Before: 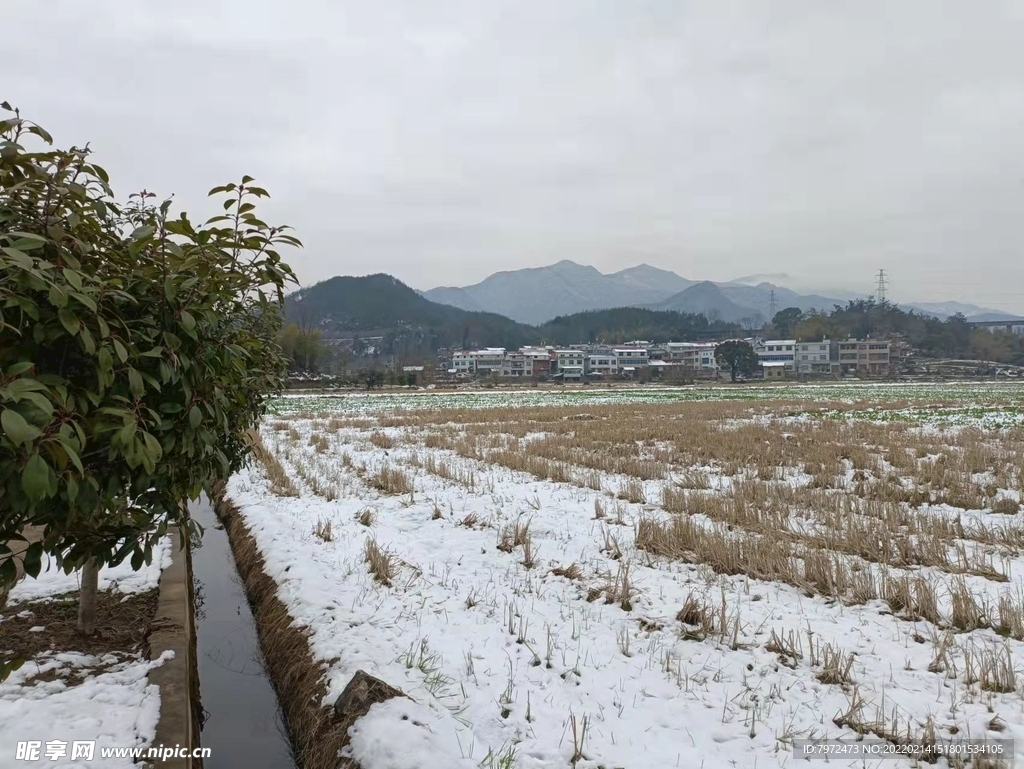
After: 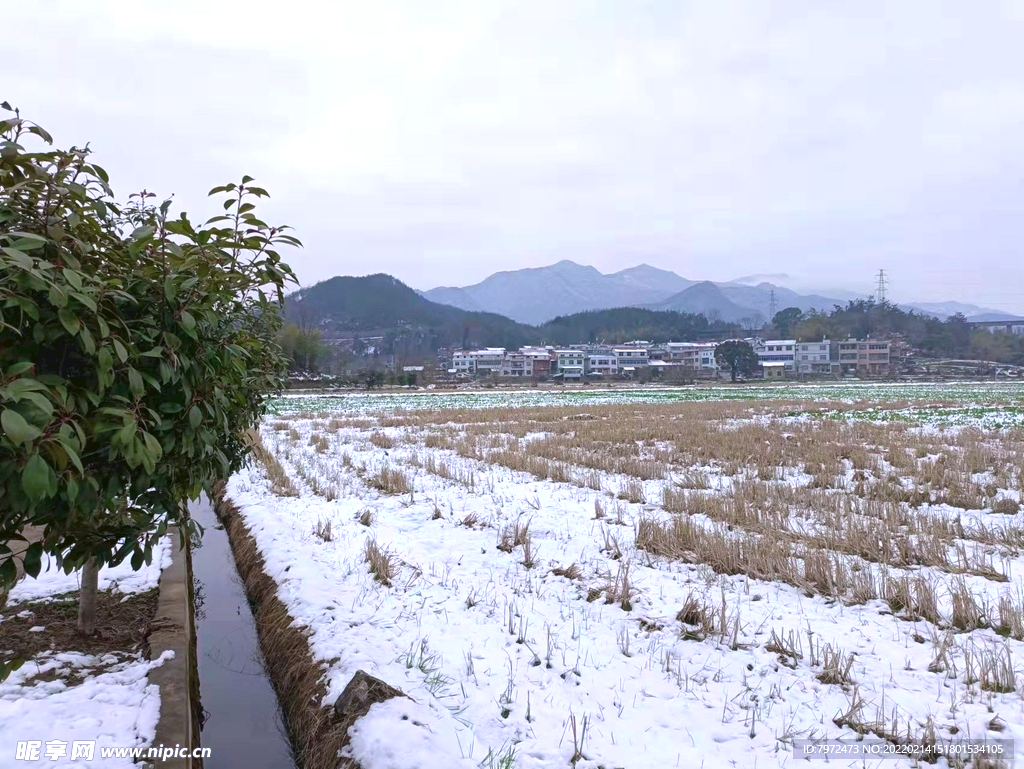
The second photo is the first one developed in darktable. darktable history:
exposure: exposure 0.439 EV, compensate highlight preservation false
color calibration: output R [0.948, 0.091, -0.04, 0], output G [-0.3, 1.384, -0.085, 0], output B [-0.108, 0.061, 1.08, 0], illuminant custom, x 0.363, y 0.384, temperature 4524.4 K
